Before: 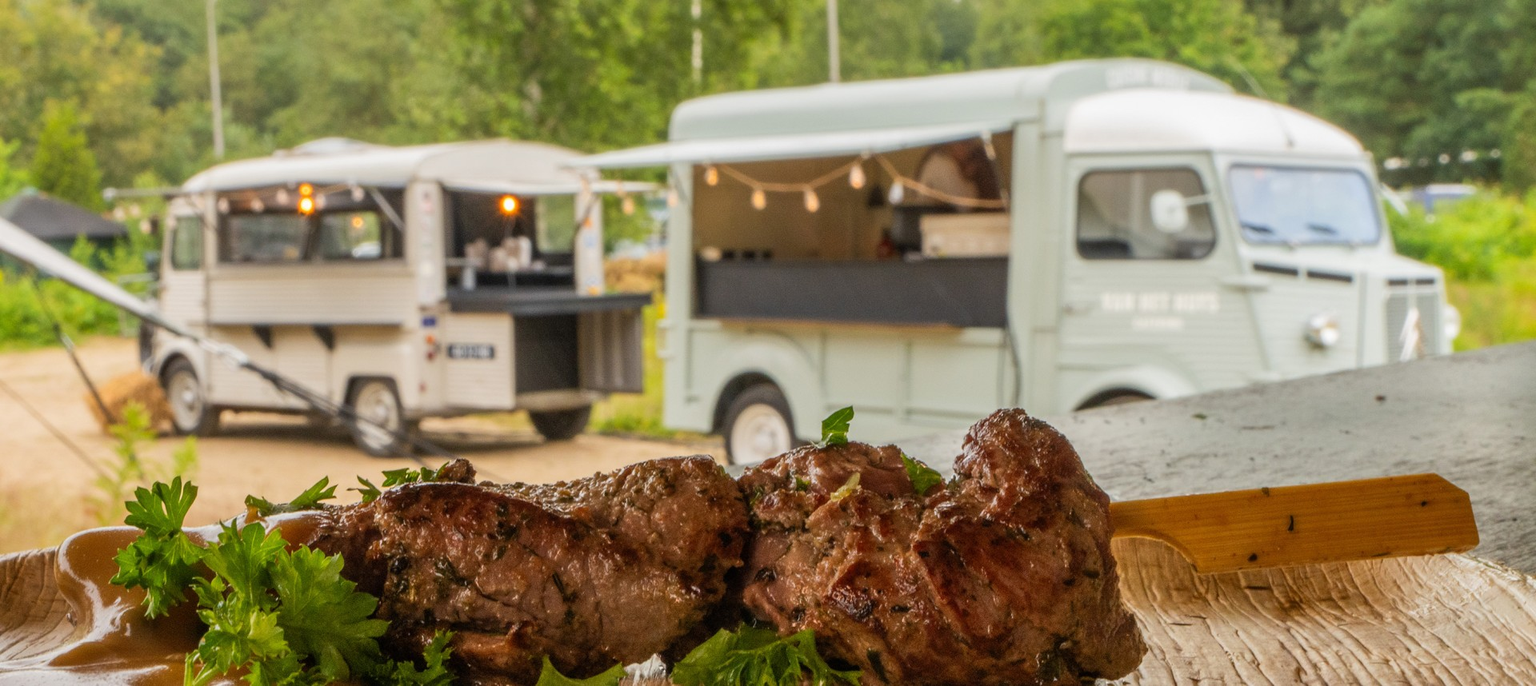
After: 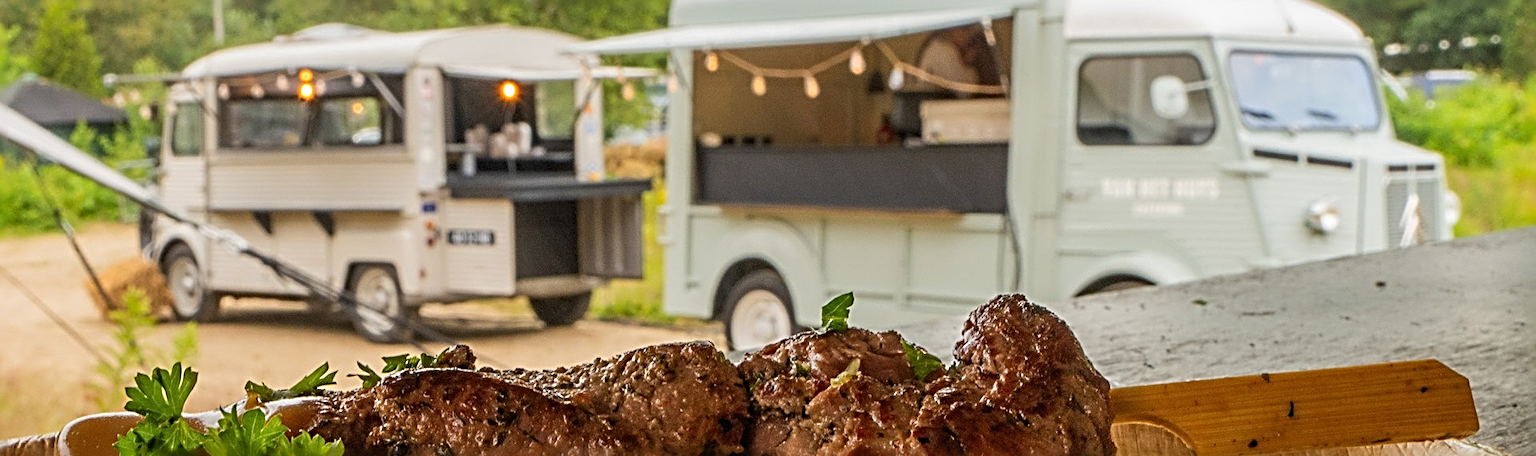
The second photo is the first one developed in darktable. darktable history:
sharpen: radius 3.69, amount 0.928
crop: top 16.727%, bottom 16.727%
